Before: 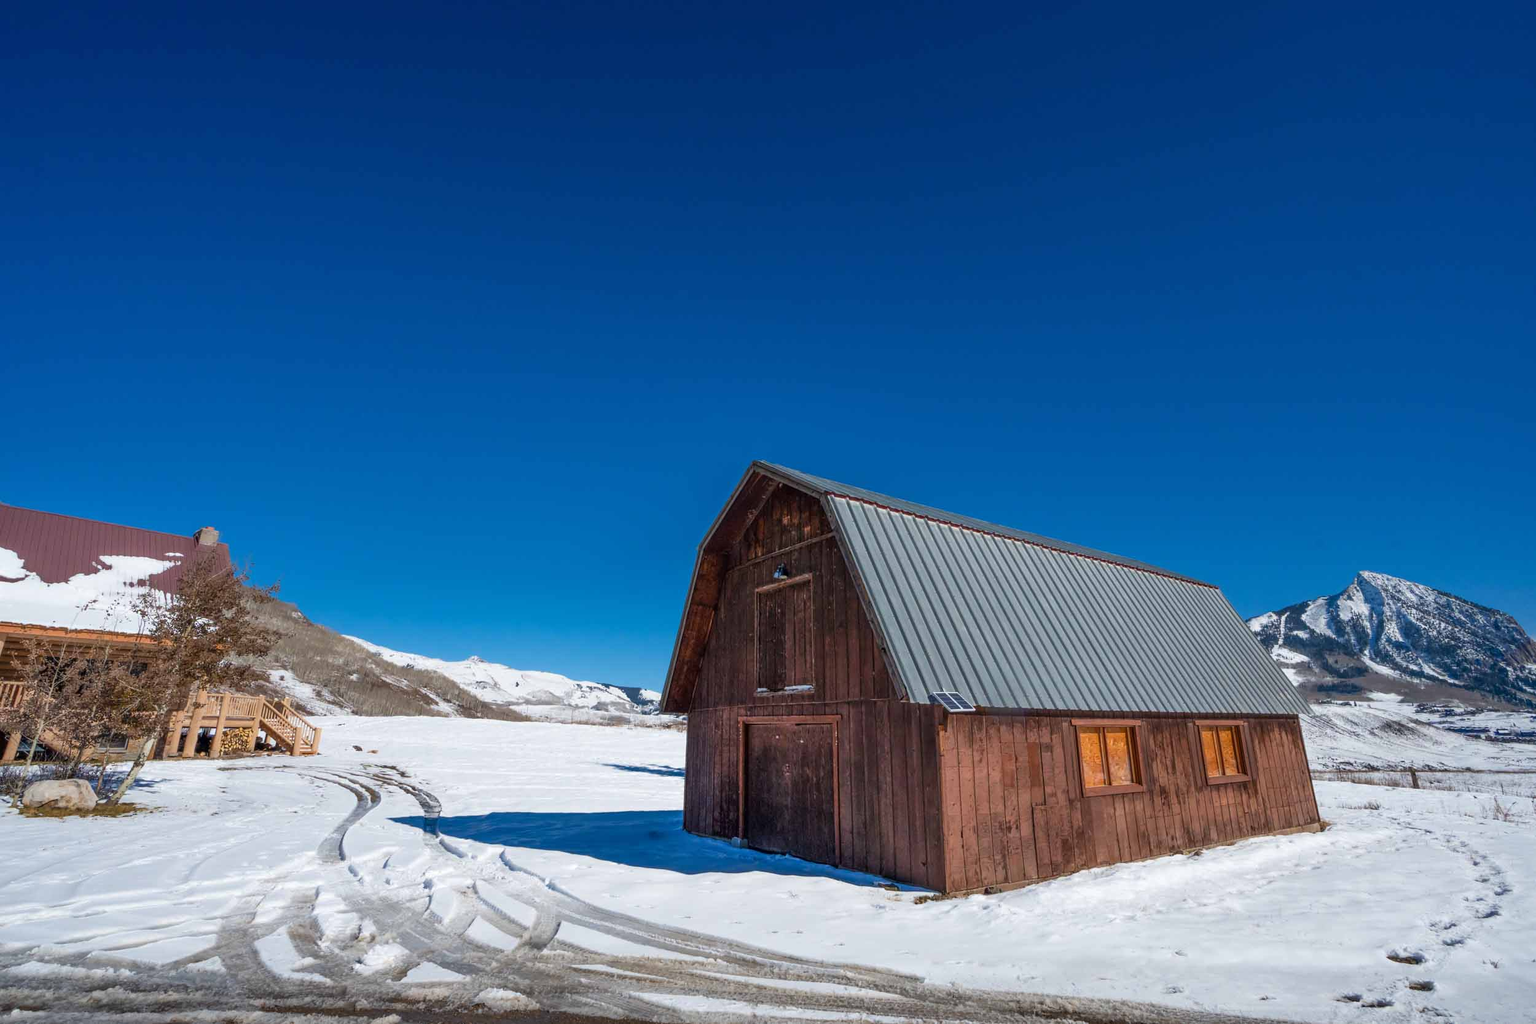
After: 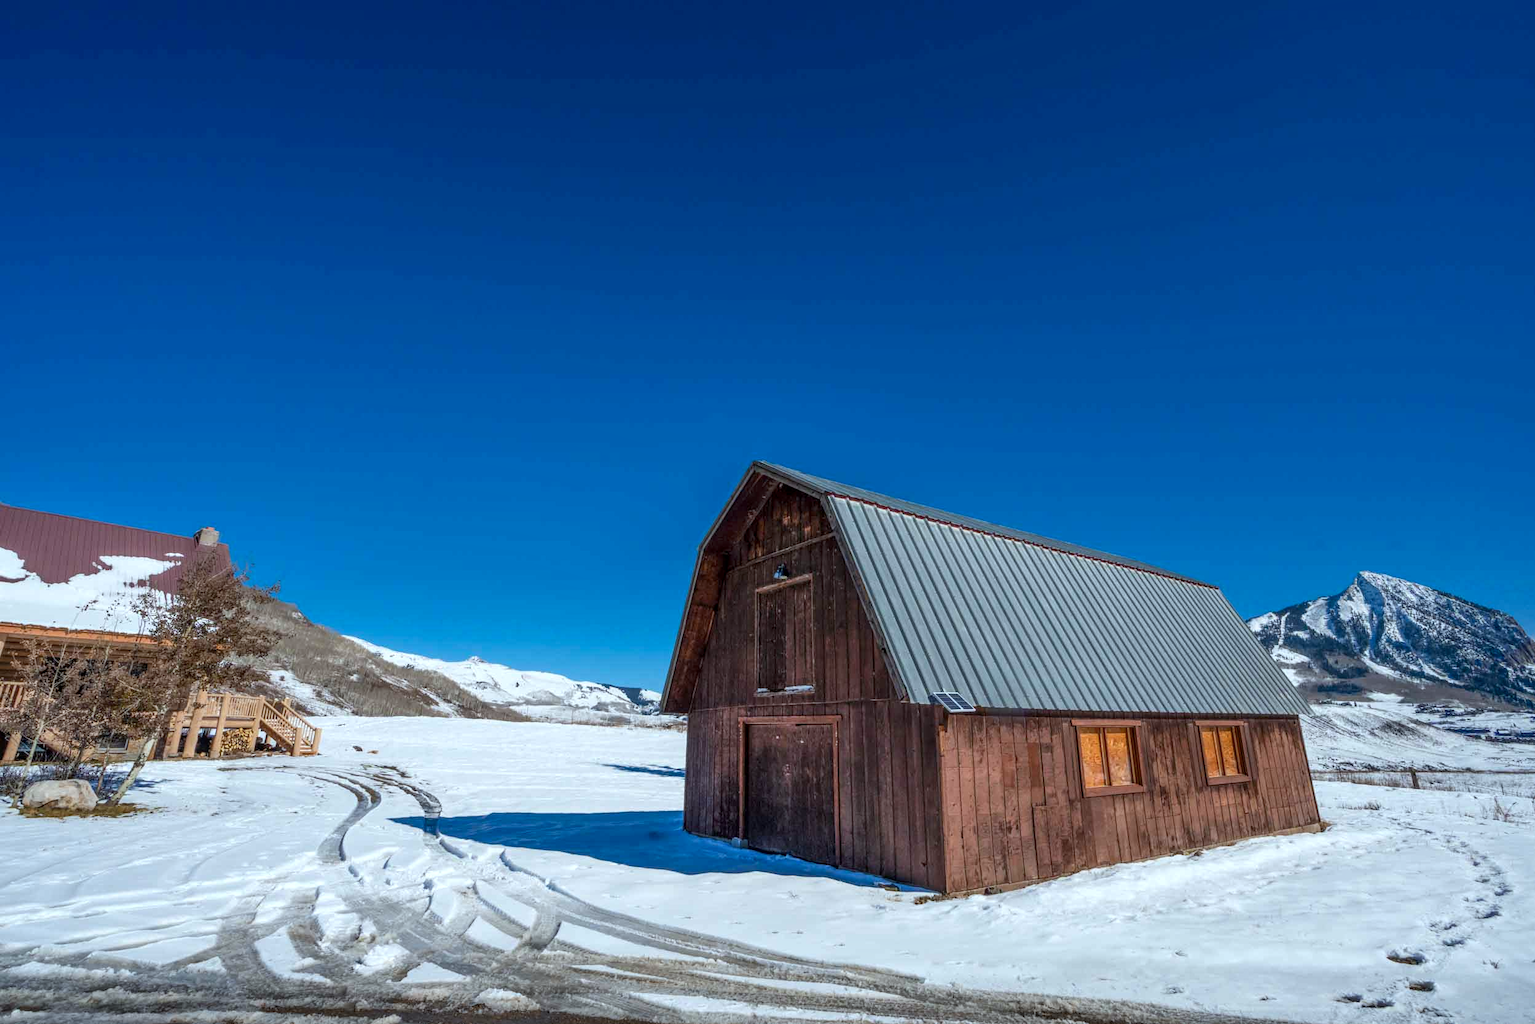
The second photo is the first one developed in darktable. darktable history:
local contrast: on, module defaults
color calibration: illuminant Planckian (black body), adaptation linear Bradford (ICC v4), x 0.361, y 0.366, temperature 4511.61 K, saturation algorithm version 1 (2020)
